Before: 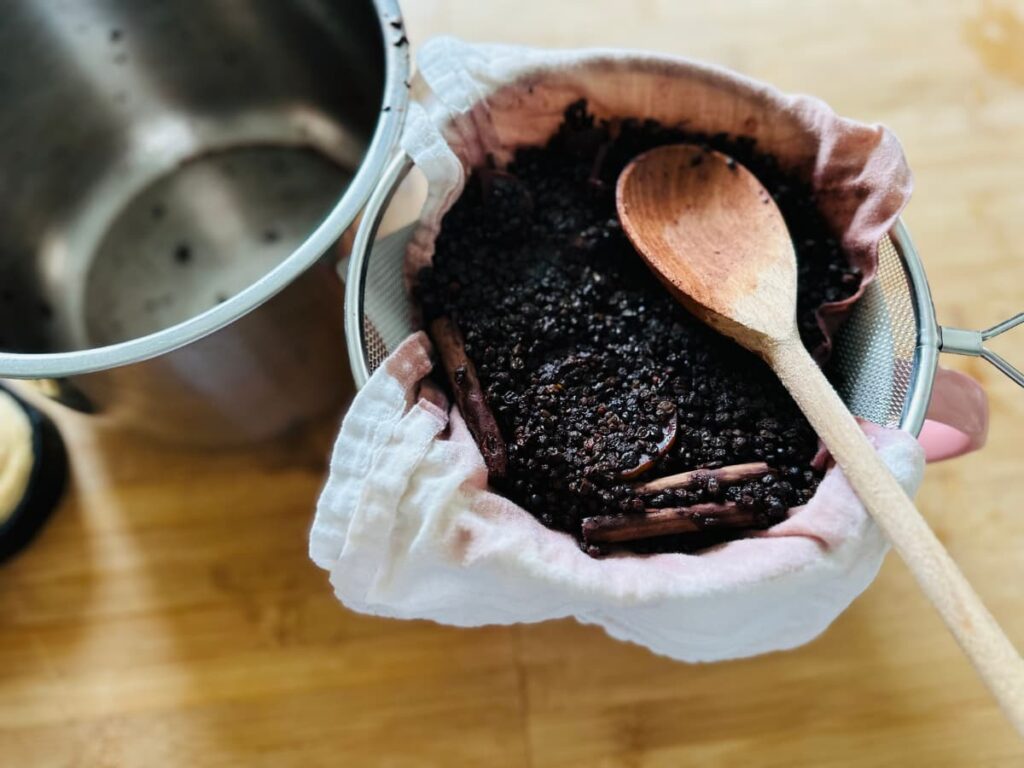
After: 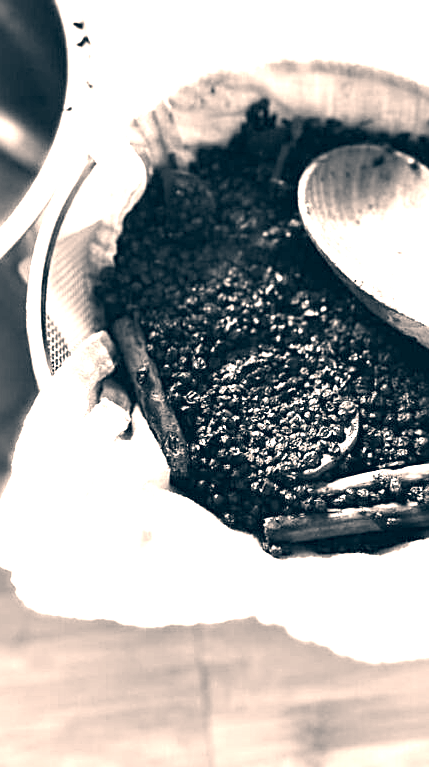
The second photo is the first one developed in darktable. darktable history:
color correction: highlights a* 10.33, highlights b* 14.76, shadows a* -10.12, shadows b* -14.95
color balance rgb: linear chroma grading › global chroma 8.489%, perceptual saturation grading › global saturation 8.659%
crop: left 31.103%, right 26.908%
sharpen: on, module defaults
exposure: black level correction 0, exposure 2.413 EV, compensate highlight preservation false
color calibration: output gray [0.267, 0.423, 0.261, 0], illuminant custom, x 0.373, y 0.389, temperature 4229.71 K
contrast brightness saturation: saturation -0.05
